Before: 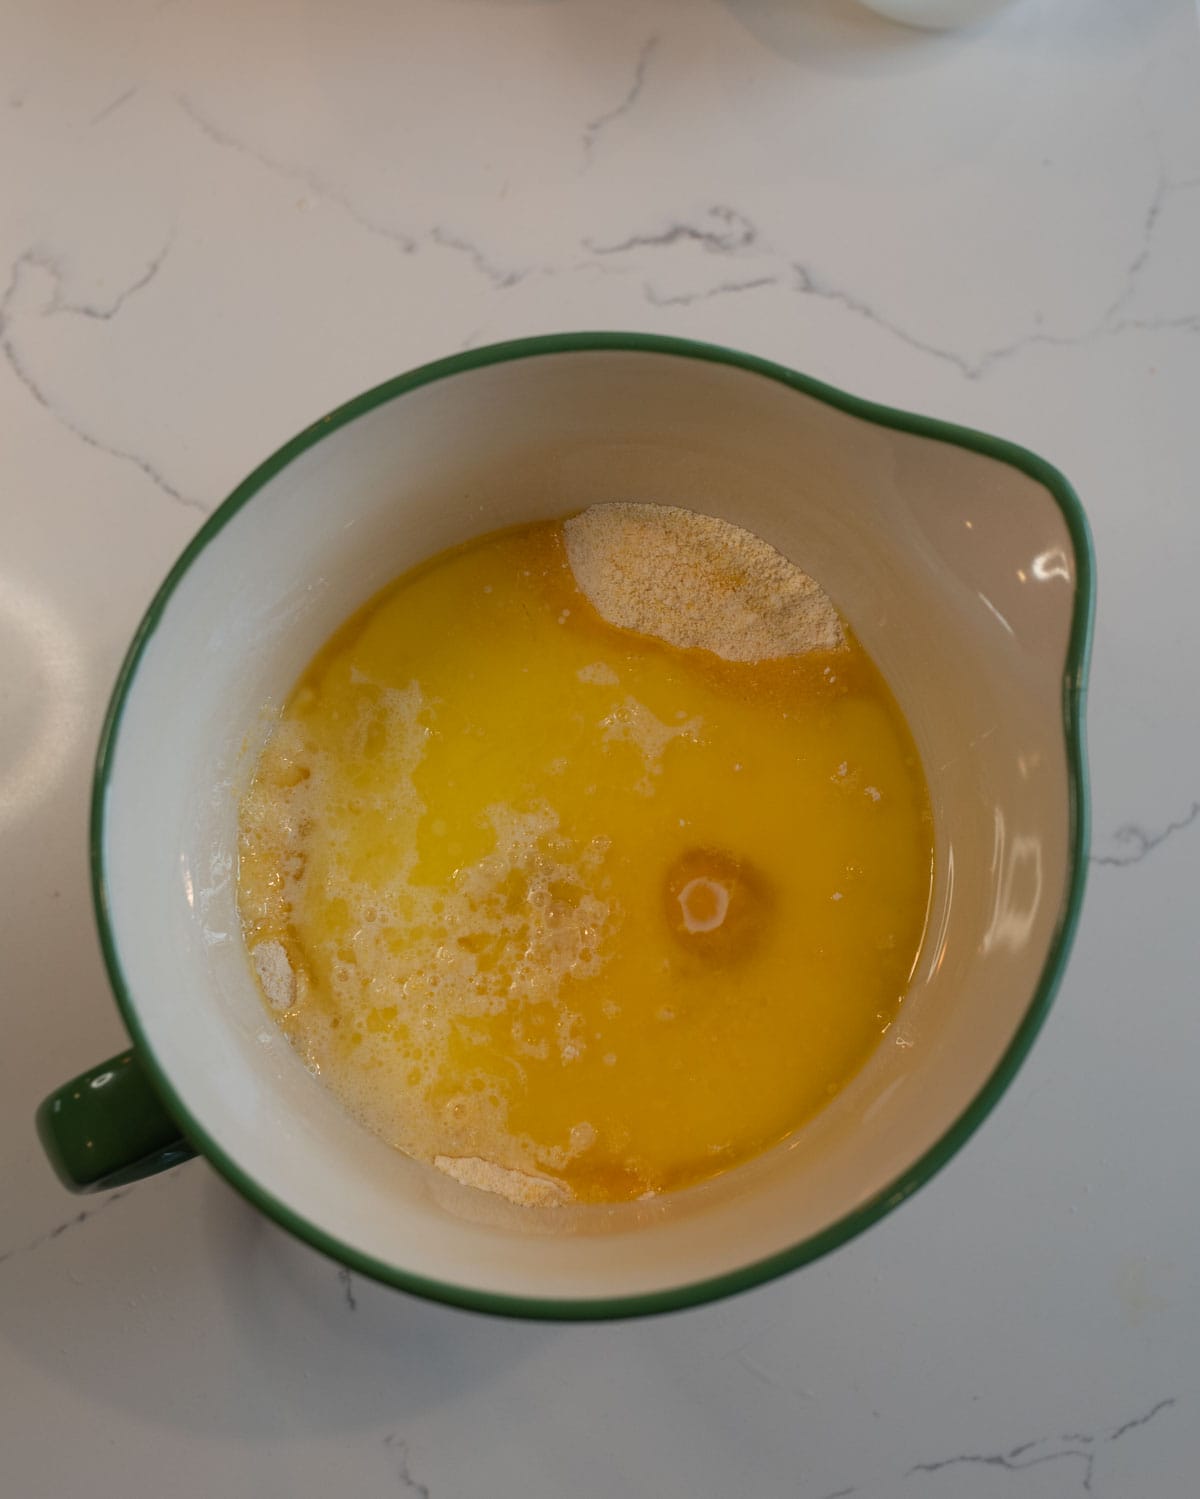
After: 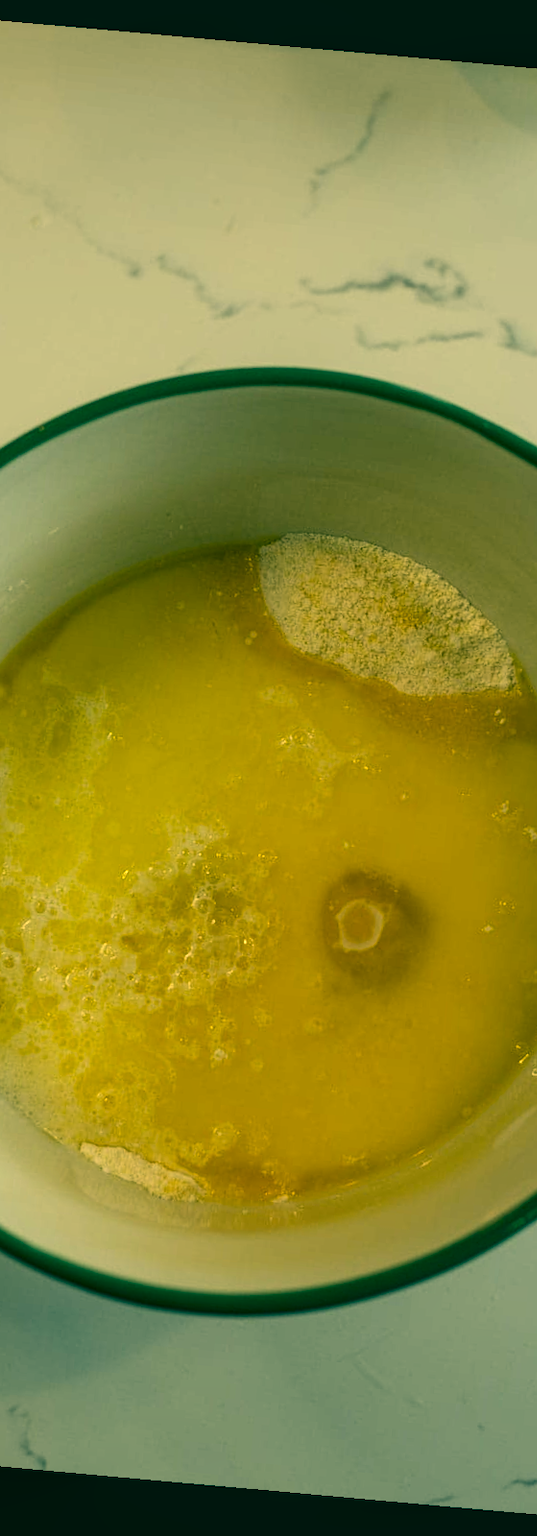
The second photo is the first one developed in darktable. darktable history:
color correction: highlights a* 1.83, highlights b* 34.02, shadows a* -36.68, shadows b* -5.48
local contrast: on, module defaults
crop: left 28.583%, right 29.231%
rotate and perspective: rotation 5.12°, automatic cropping off
tone equalizer: -8 EV -0.417 EV, -7 EV -0.389 EV, -6 EV -0.333 EV, -5 EV -0.222 EV, -3 EV 0.222 EV, -2 EV 0.333 EV, -1 EV 0.389 EV, +0 EV 0.417 EV, edges refinement/feathering 500, mask exposure compensation -1.57 EV, preserve details no
